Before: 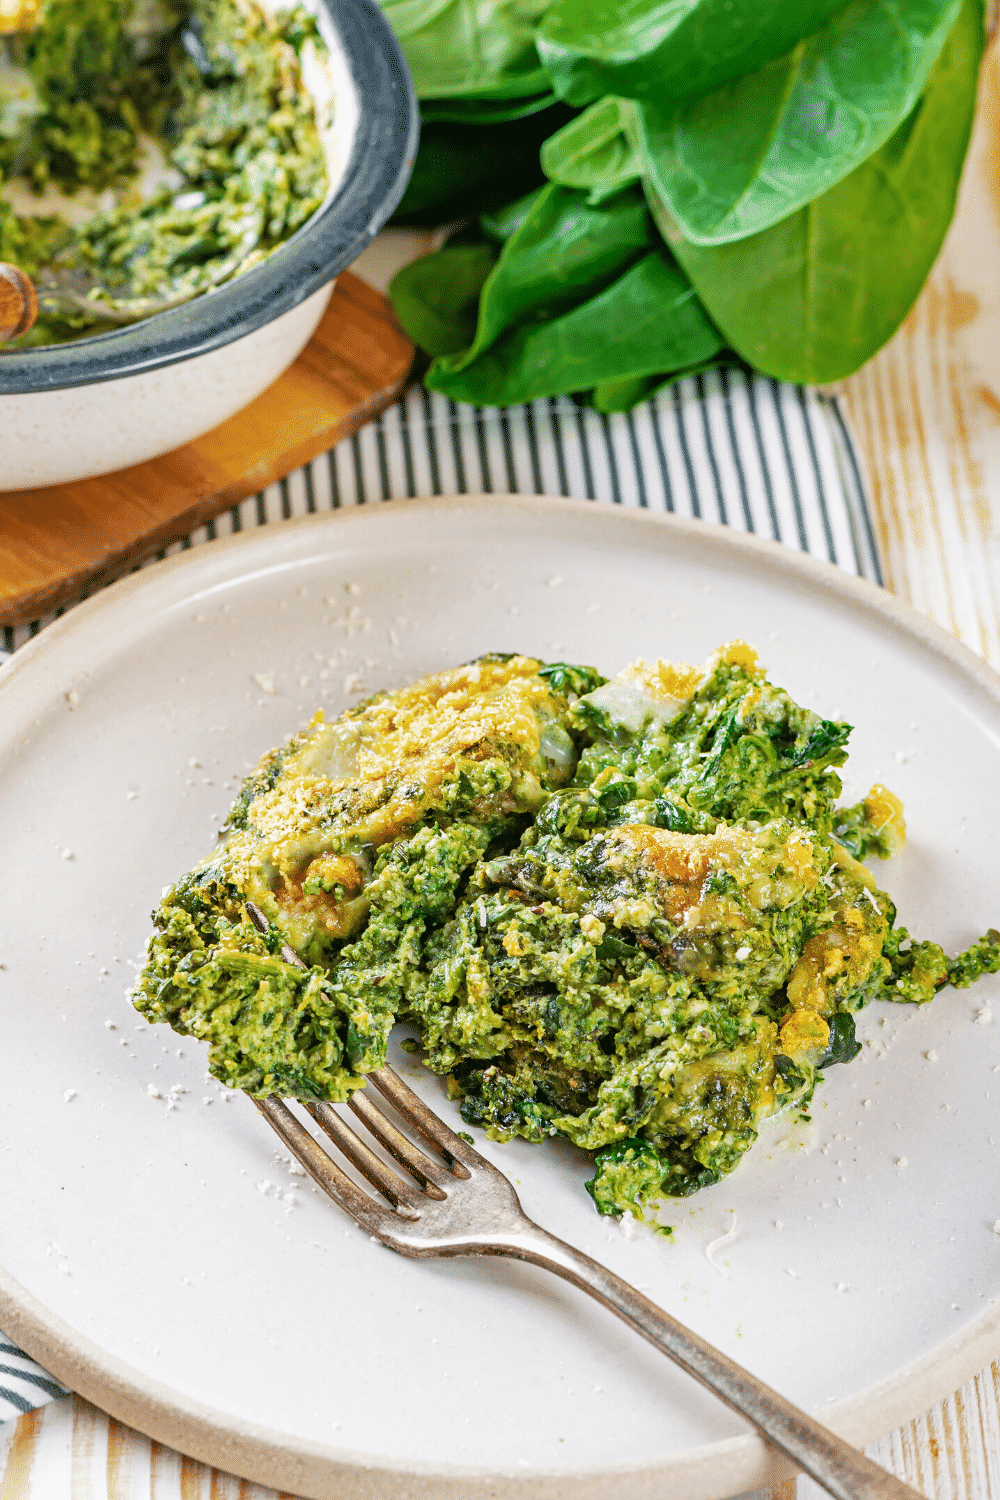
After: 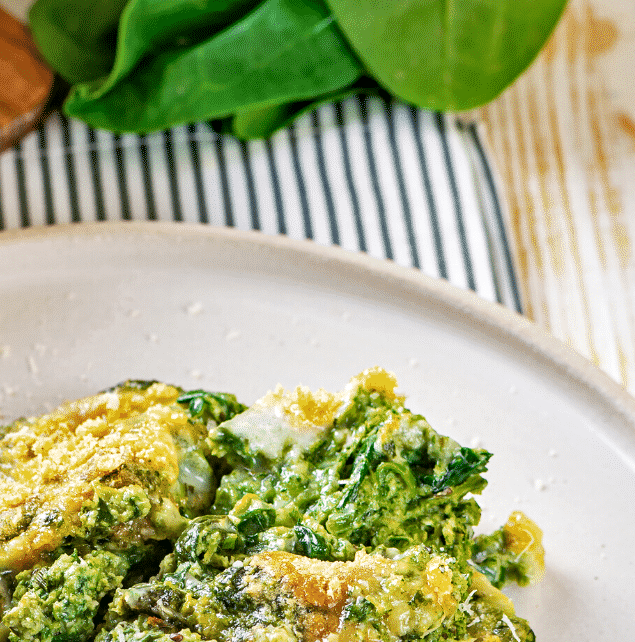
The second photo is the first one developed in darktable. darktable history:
crop: left 36.154%, top 18.226%, right 0.33%, bottom 38.974%
local contrast: mode bilateral grid, contrast 29, coarseness 26, midtone range 0.2
